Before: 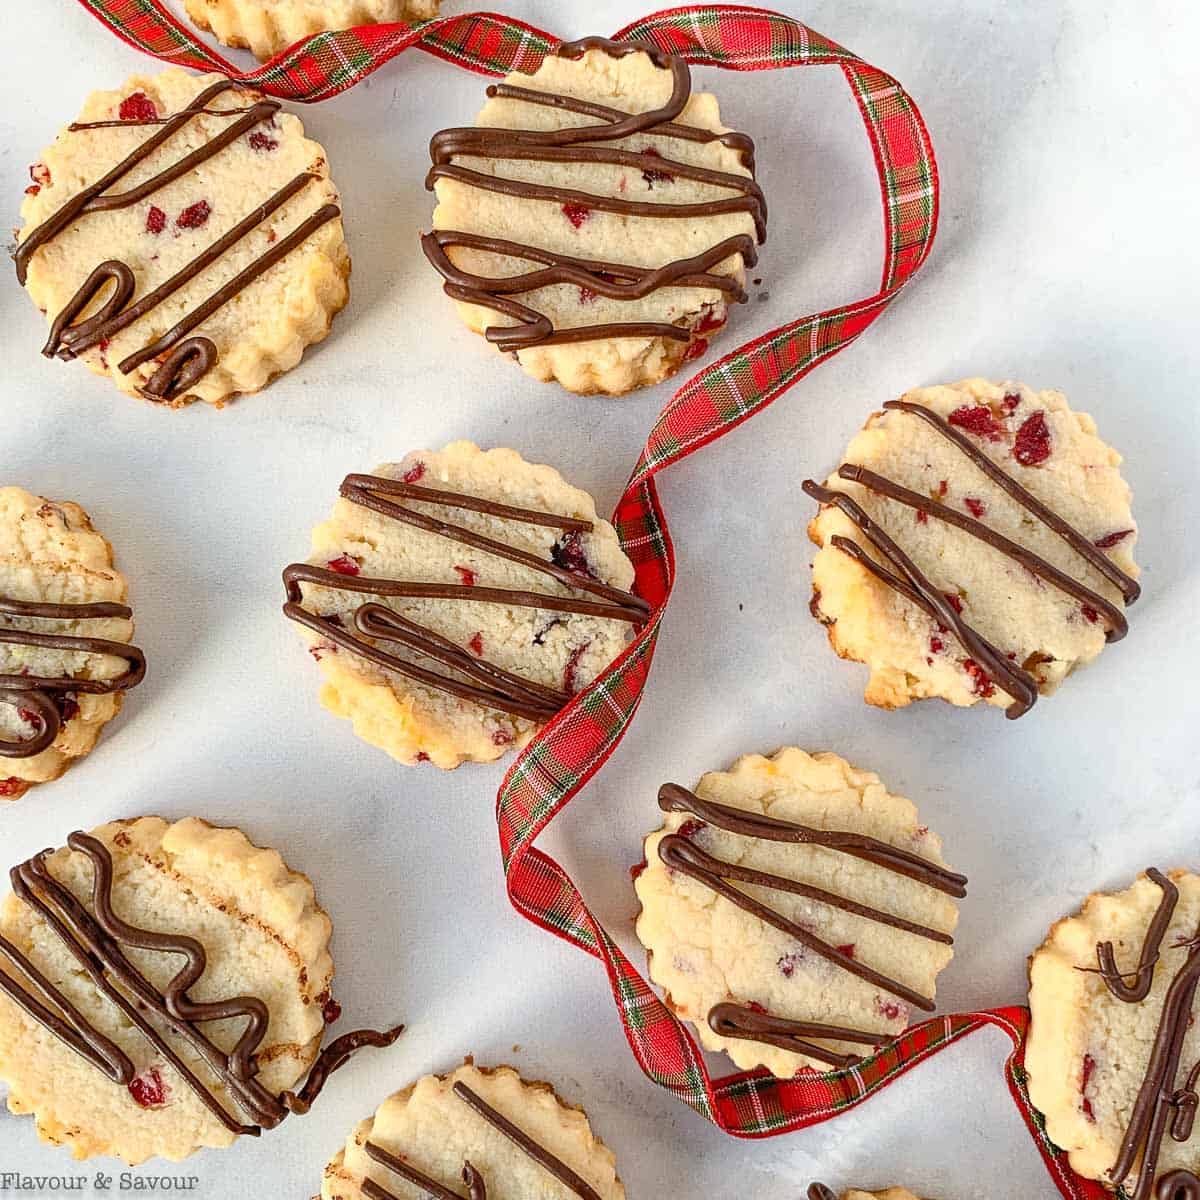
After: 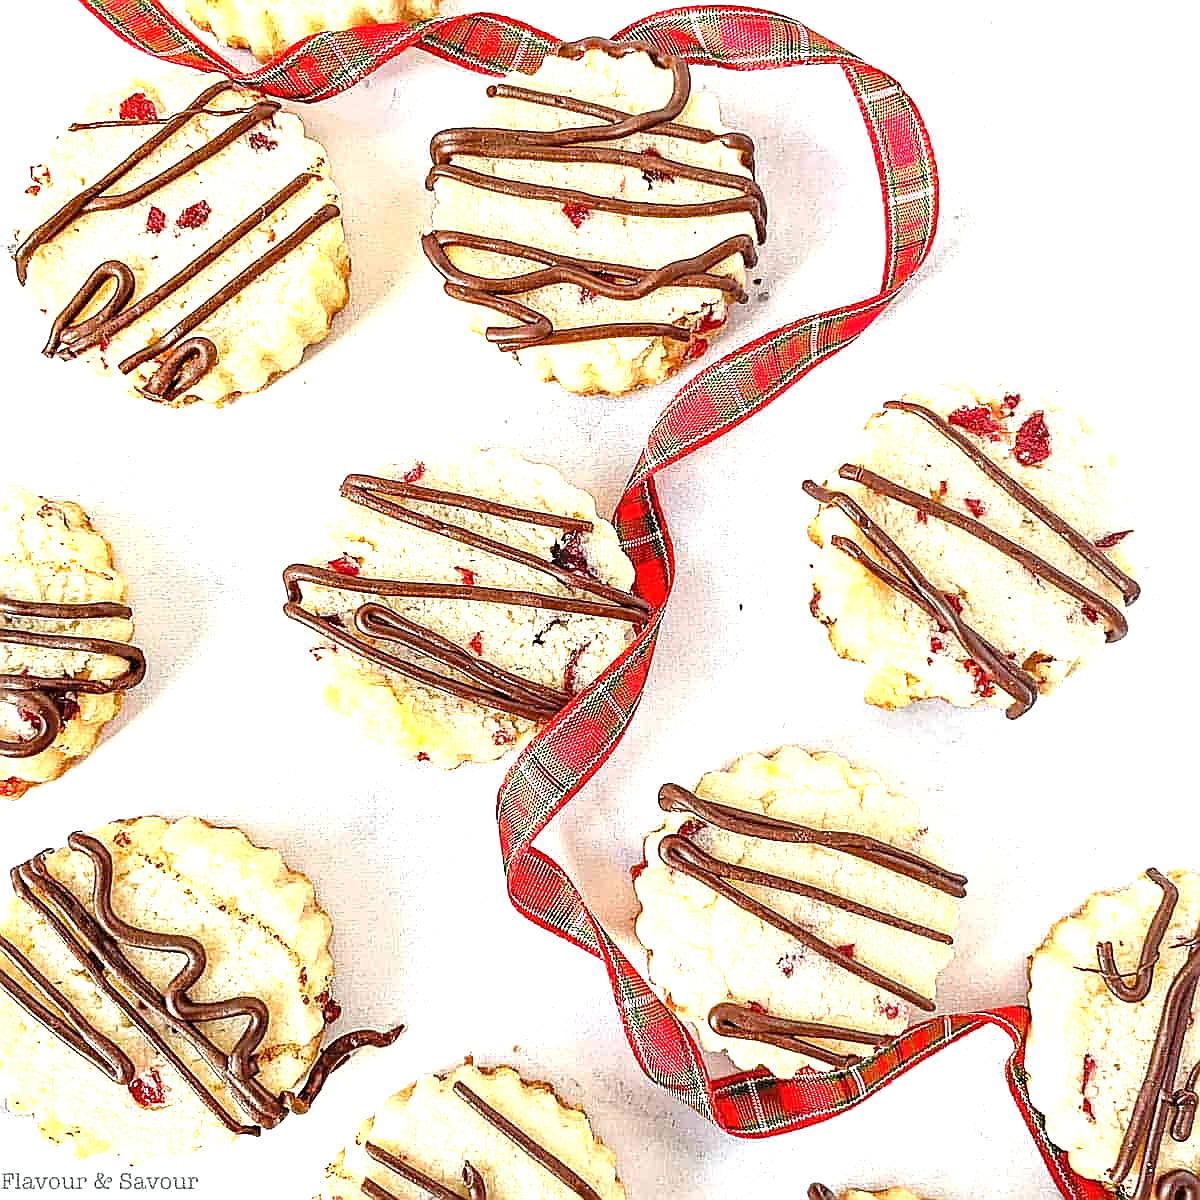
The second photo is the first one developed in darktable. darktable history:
exposure: black level correction 0, exposure 1.3 EV, compensate exposure bias true, compensate highlight preservation false
tone equalizer: on, module defaults
sharpen: radius 1.4, amount 1.25, threshold 0.7
